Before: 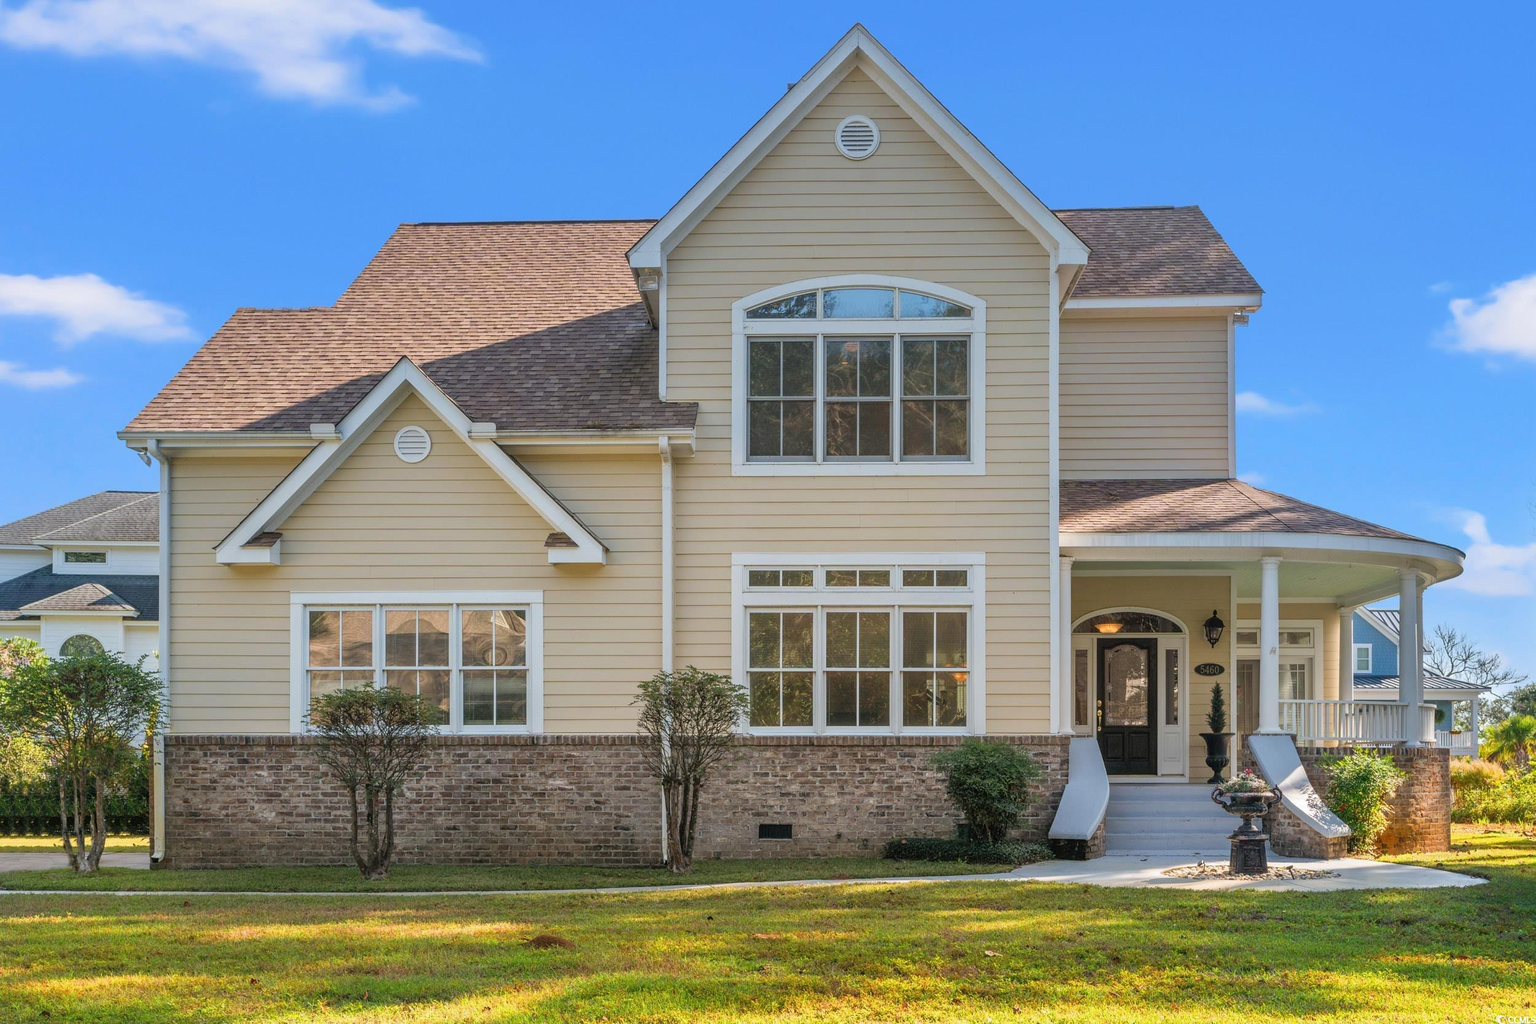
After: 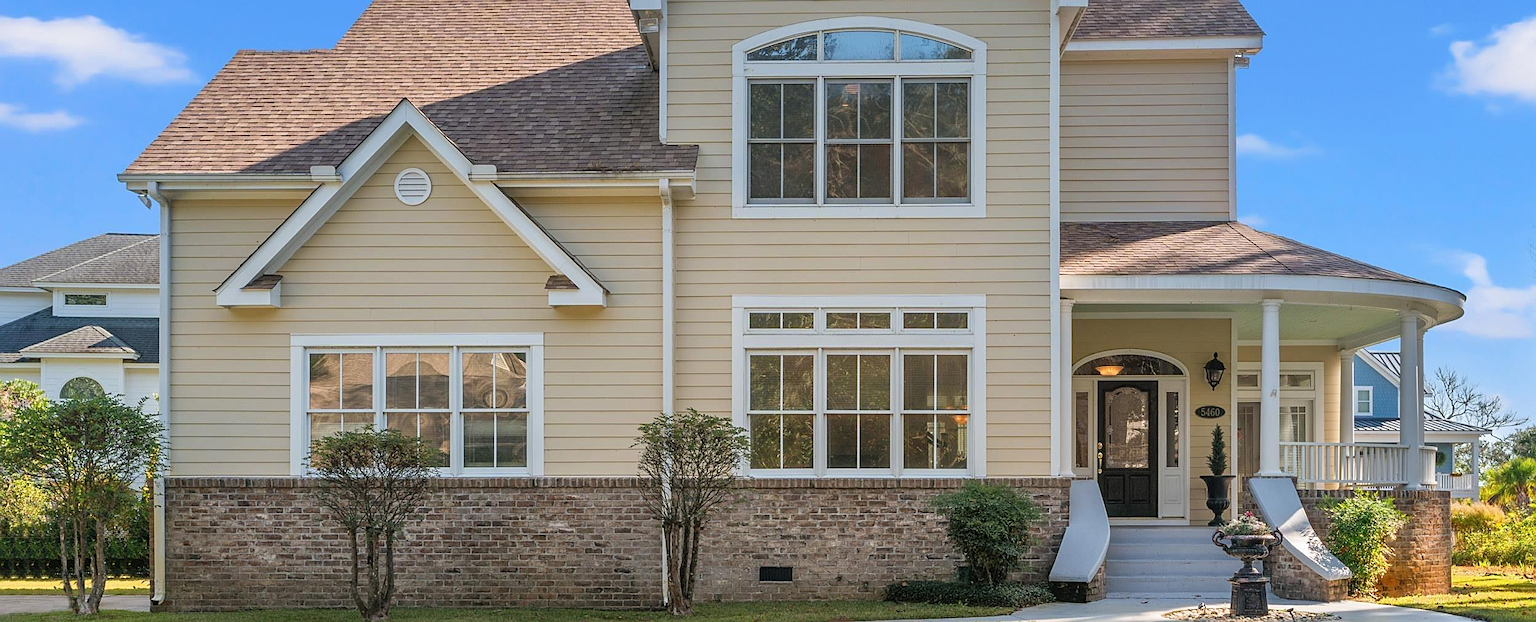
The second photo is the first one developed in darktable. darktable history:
sharpen: on, module defaults
crop and rotate: top 25.247%, bottom 14.01%
